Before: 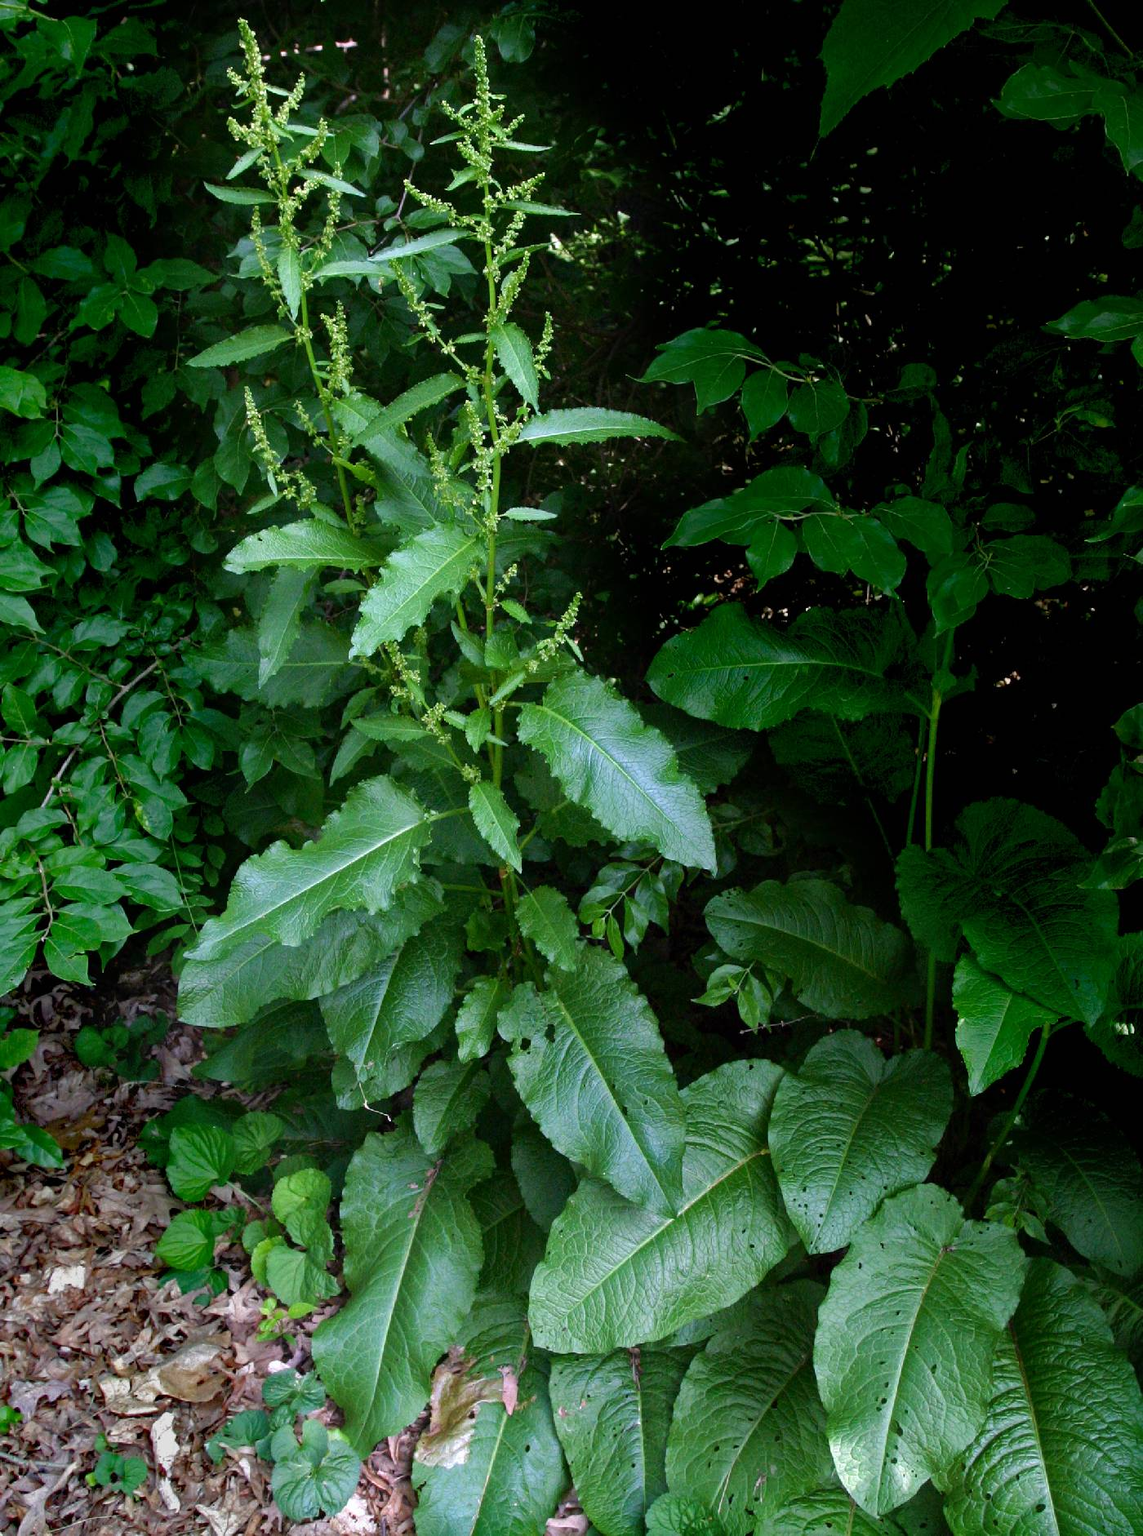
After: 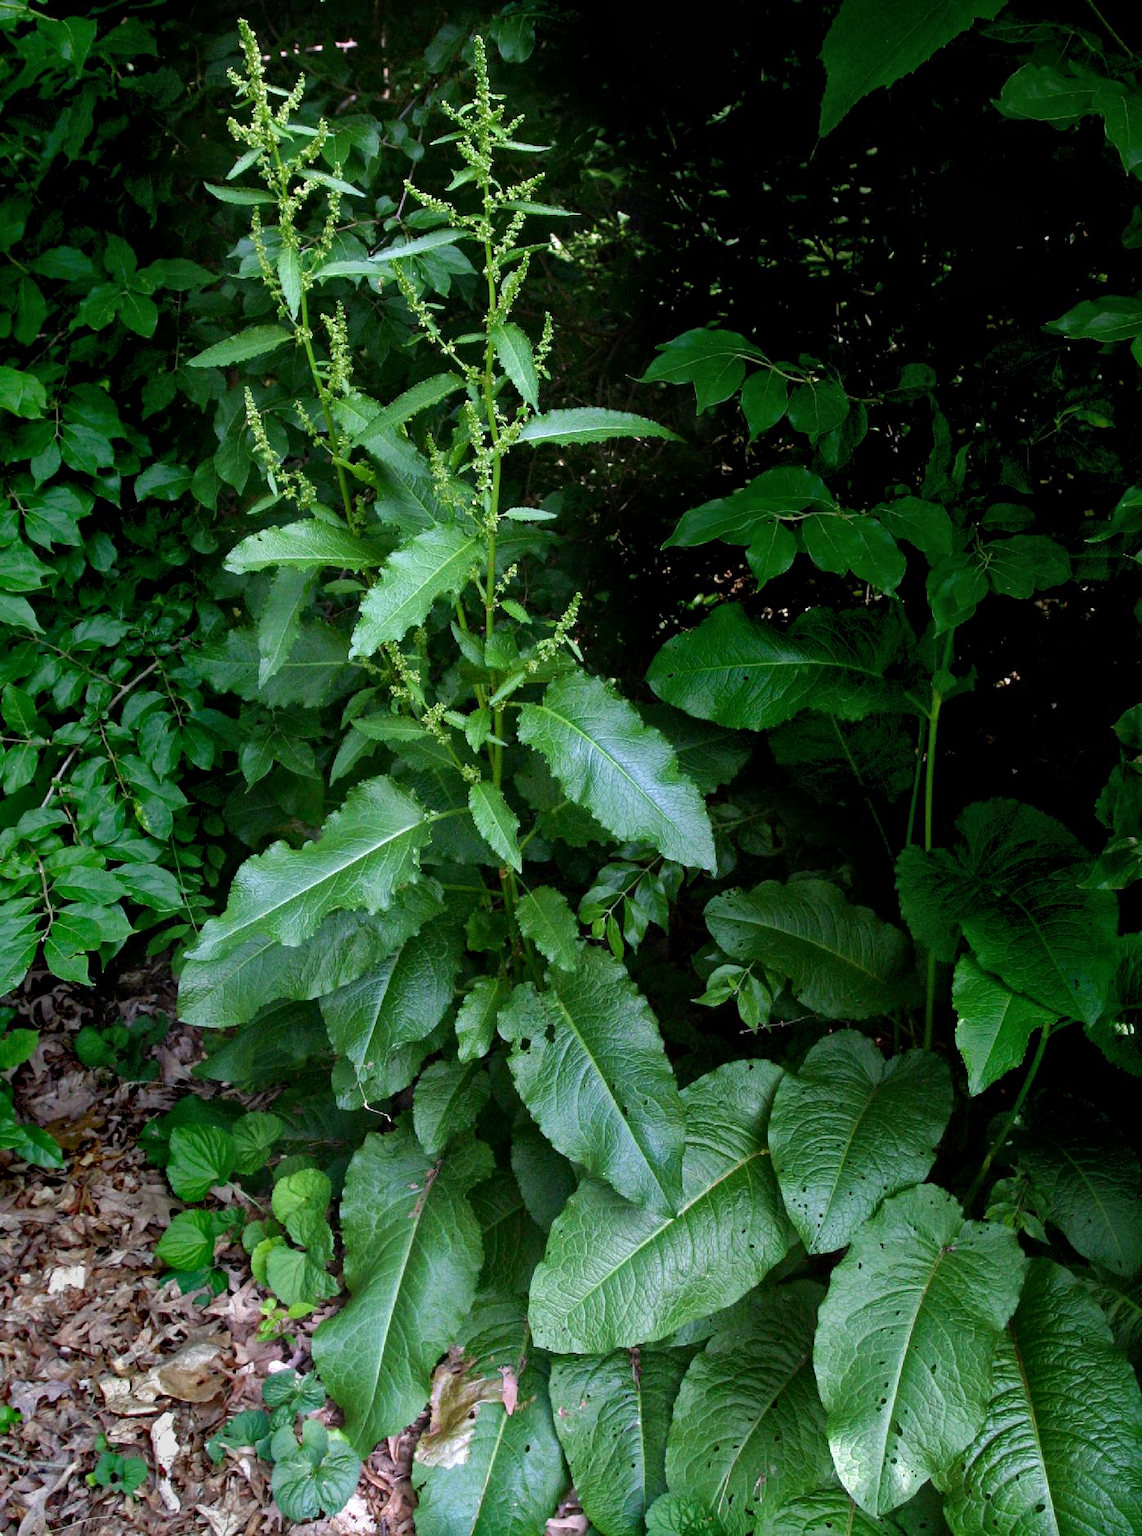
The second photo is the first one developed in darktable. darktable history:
local contrast: mode bilateral grid, contrast 19, coarseness 51, detail 119%, midtone range 0.2
